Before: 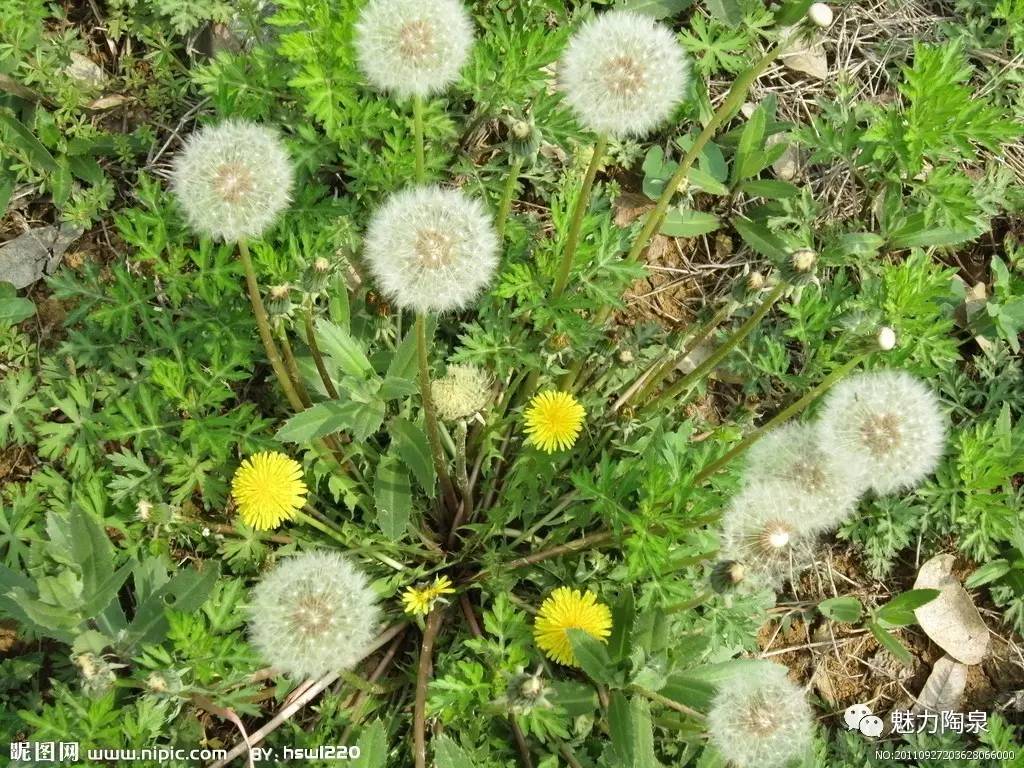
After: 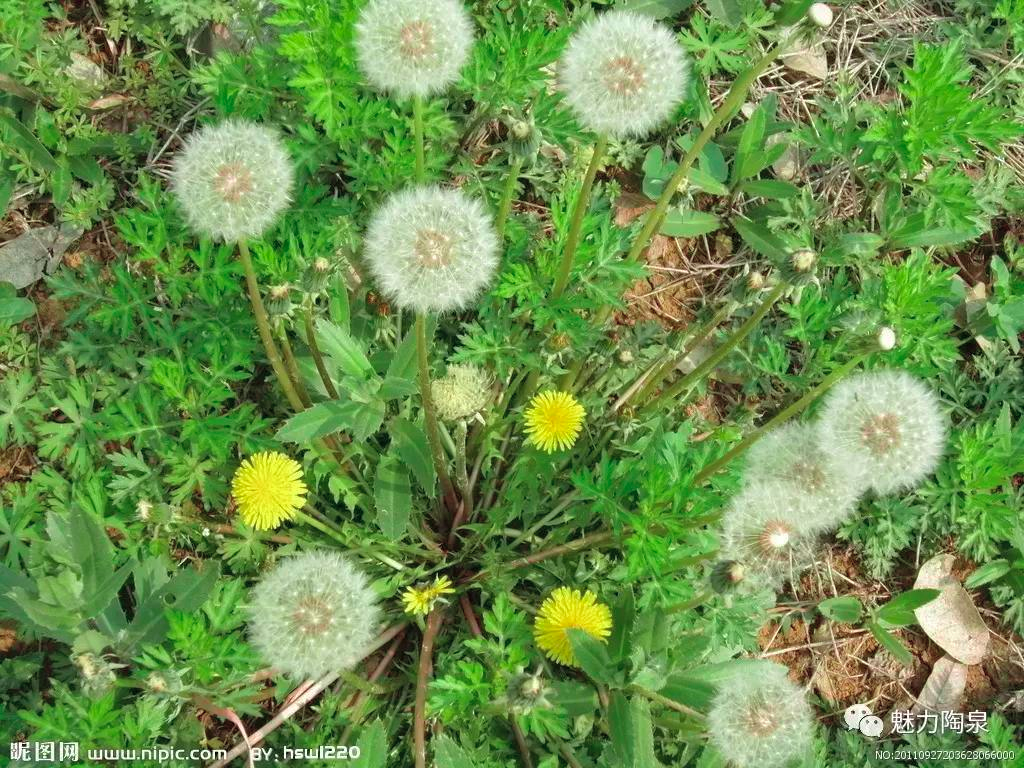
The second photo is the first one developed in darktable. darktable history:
tone curve: curves: ch0 [(0, 0) (0.045, 0.074) (0.883, 0.858) (1, 1)]; ch1 [(0, 0) (0.149, 0.074) (0.379, 0.327) (0.427, 0.401) (0.489, 0.479) (0.505, 0.515) (0.537, 0.573) (0.563, 0.599) (1, 1)]; ch2 [(0, 0) (0.307, 0.298) (0.388, 0.375) (0.443, 0.456) (0.485, 0.492) (1, 1)], color space Lab, independent channels, preserve colors none
